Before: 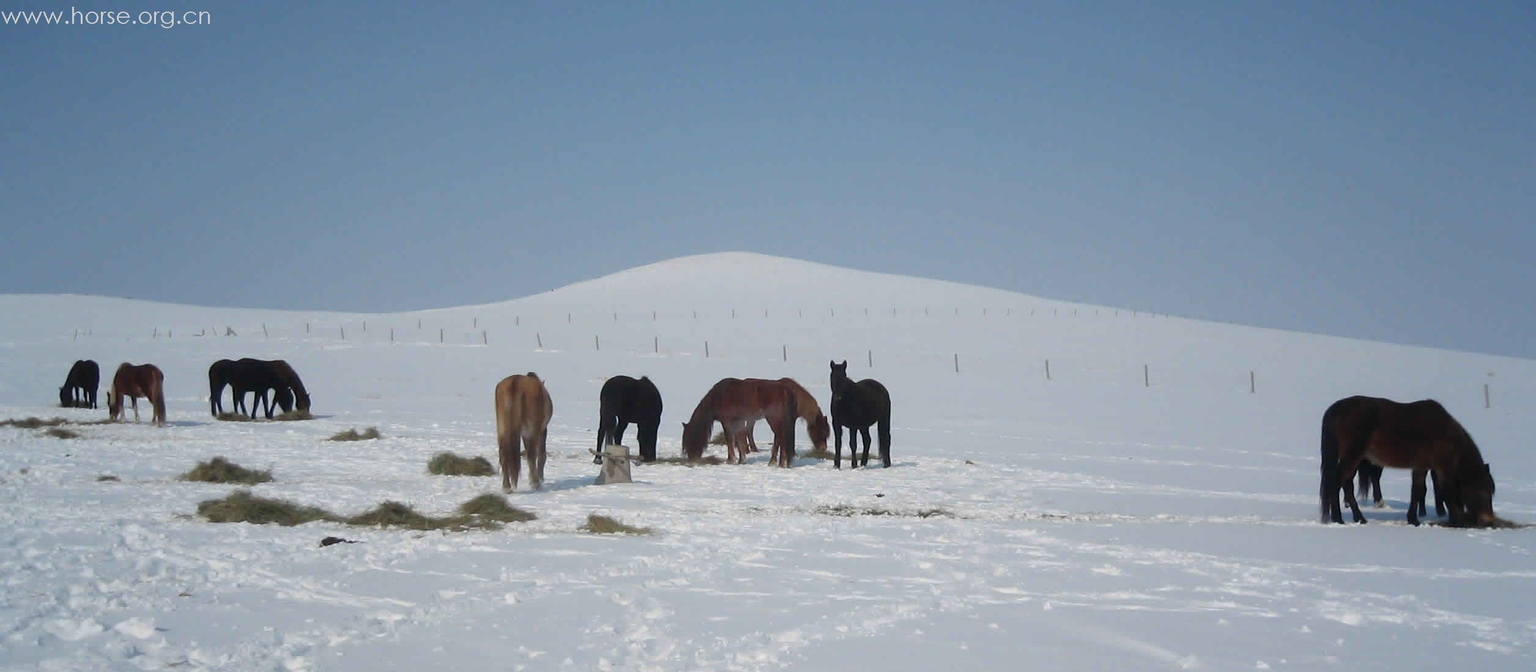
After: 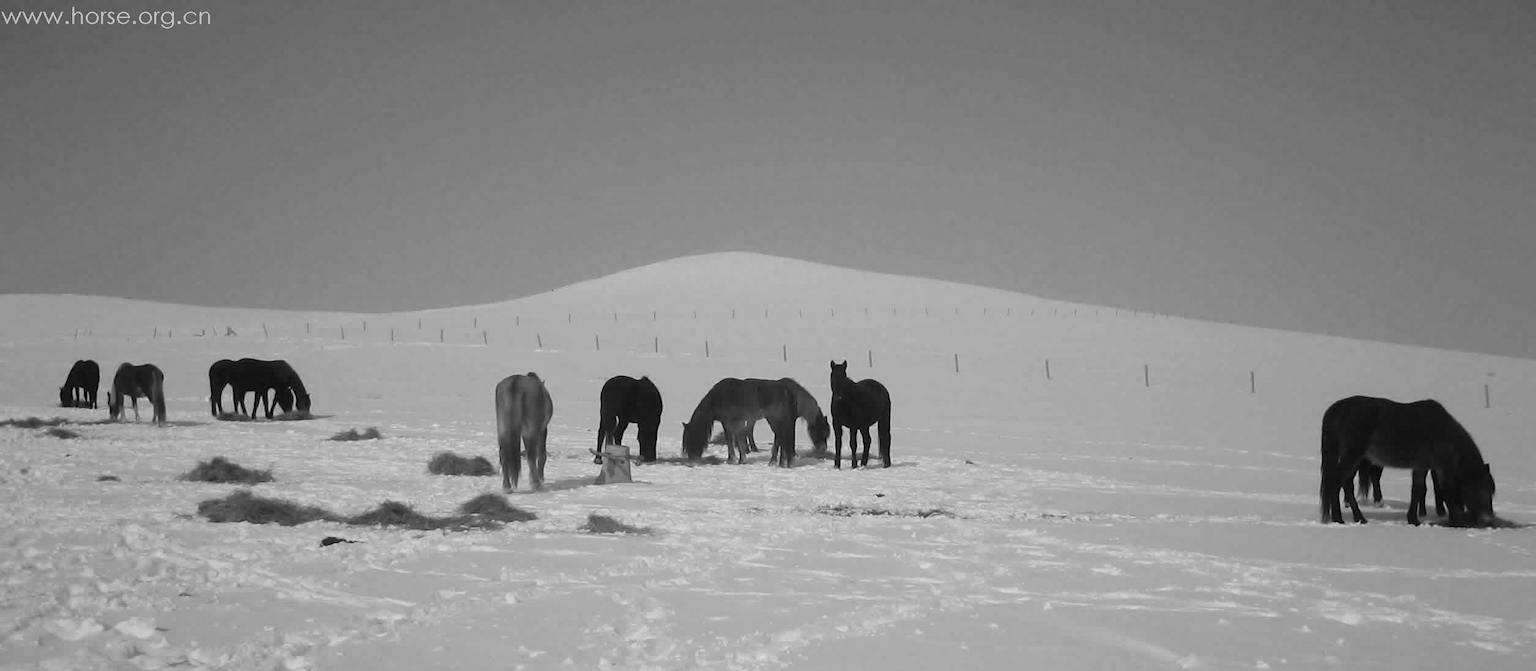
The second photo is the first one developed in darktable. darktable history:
velvia: strength 51%, mid-tones bias 0.51
monochrome: a 32, b 64, size 2.3
color correction: highlights a* -0.772, highlights b* -8.92
